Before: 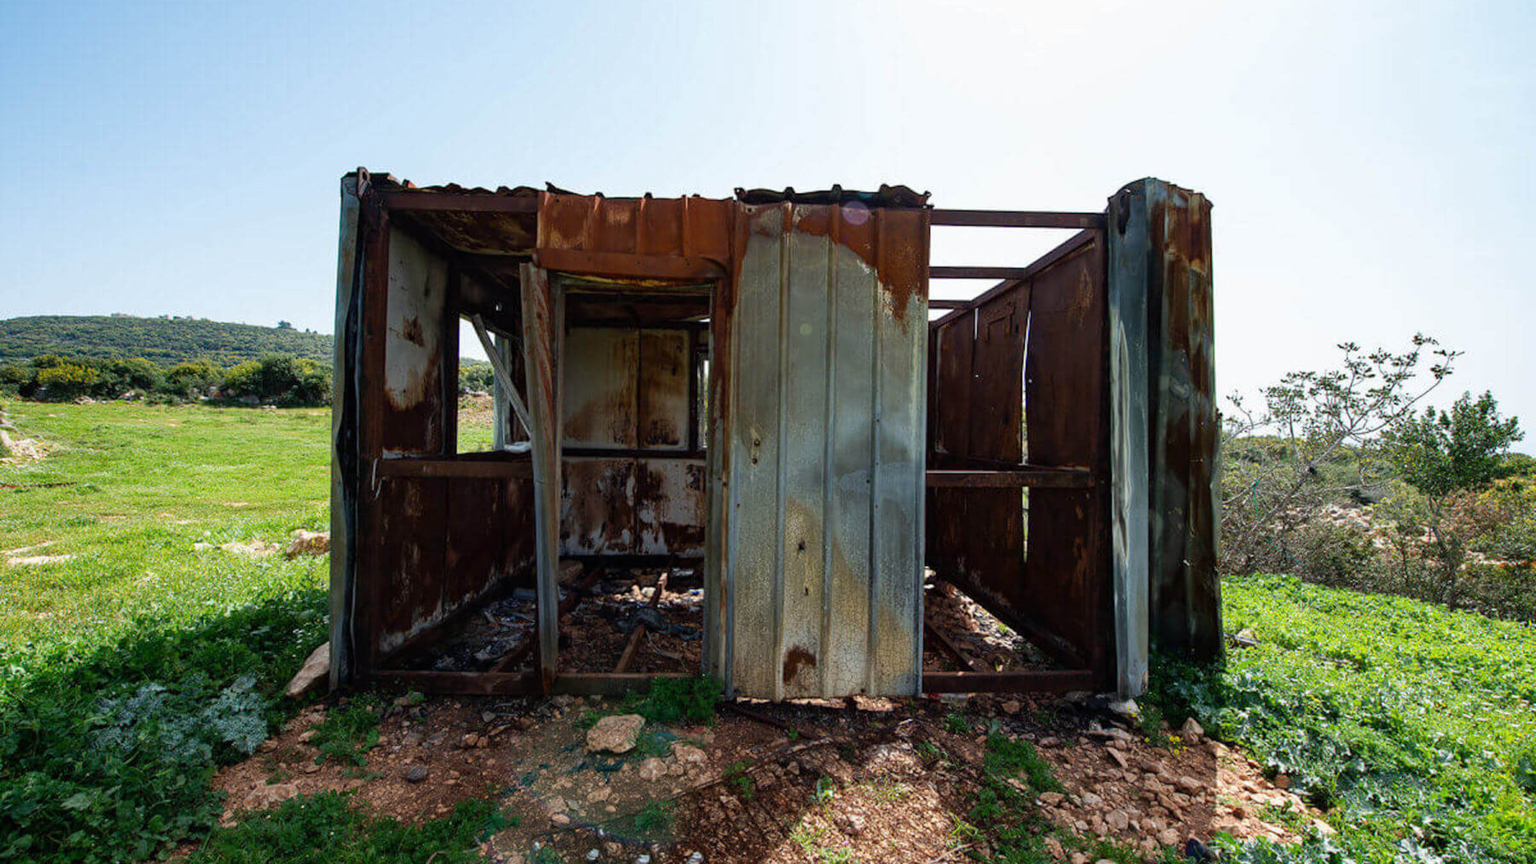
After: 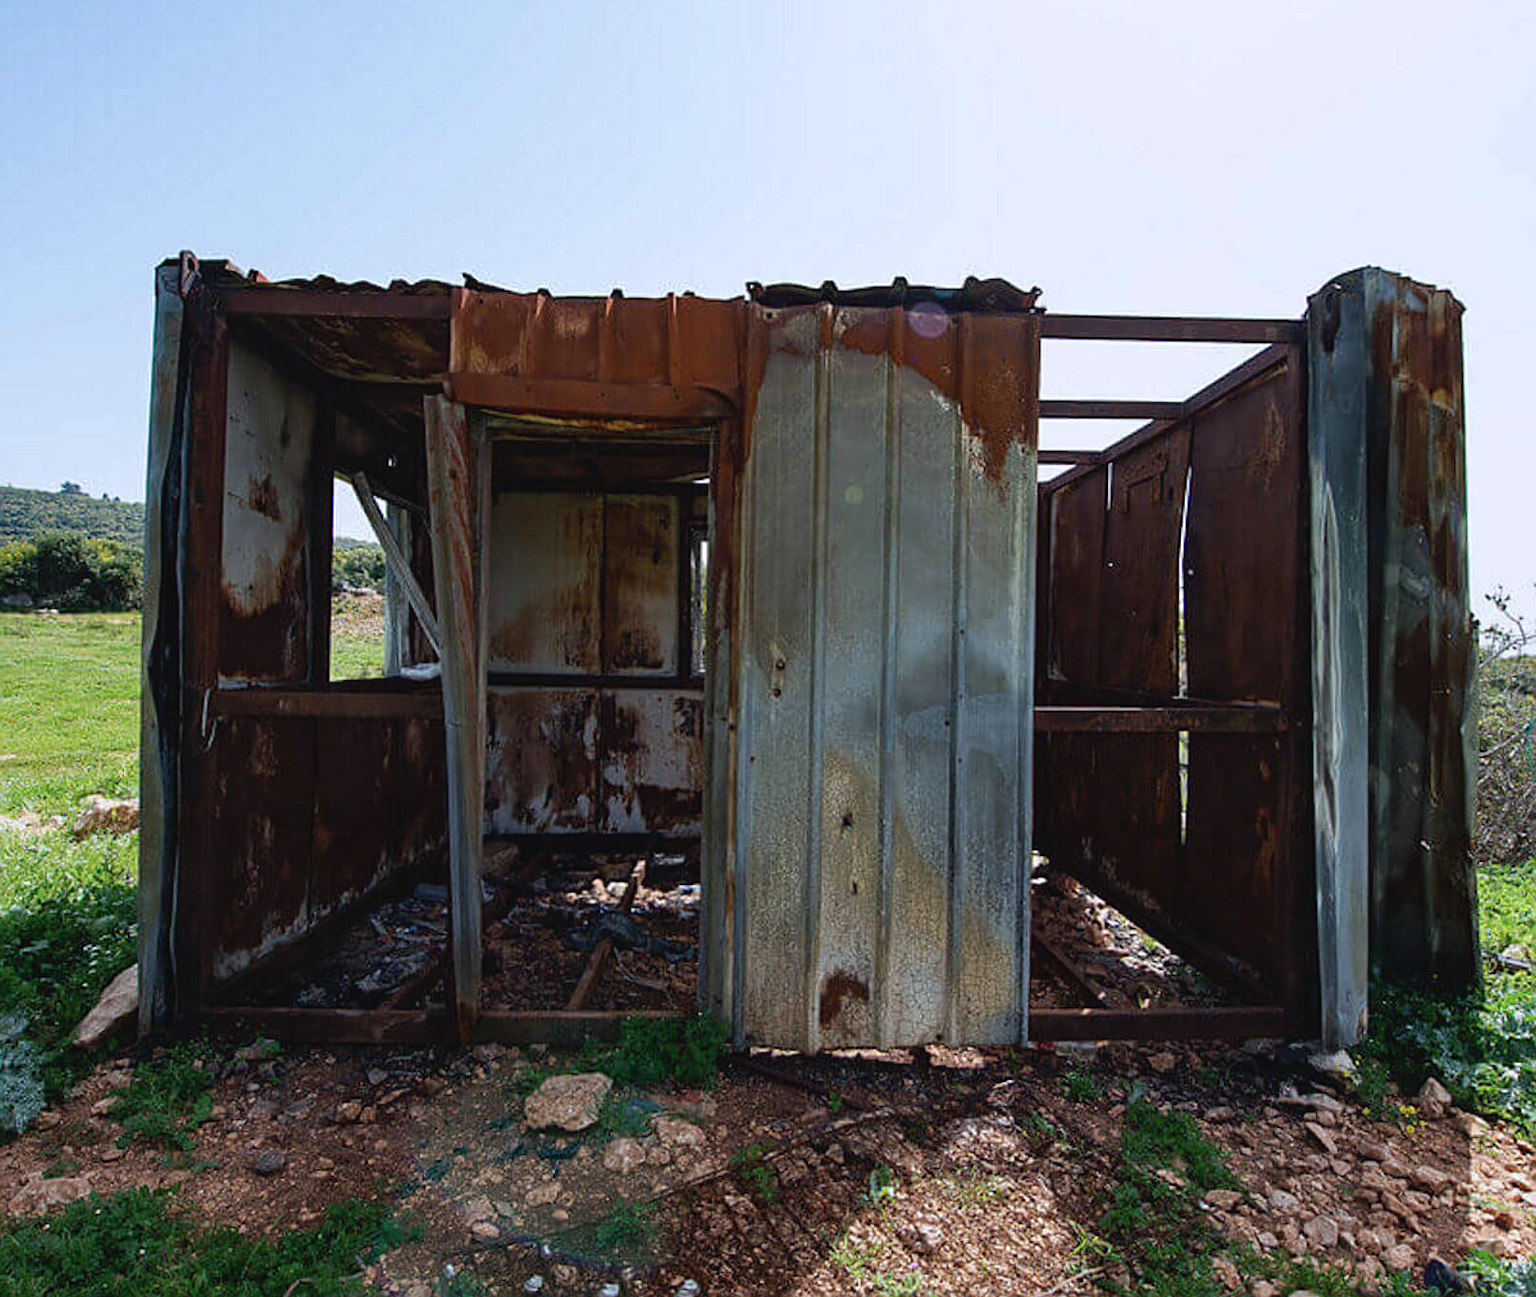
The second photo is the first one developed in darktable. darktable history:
sharpen: on, module defaults
contrast brightness saturation: contrast -0.076, brightness -0.03, saturation -0.105
color calibration: illuminant as shot in camera, x 0.358, y 0.373, temperature 4628.91 K, saturation algorithm version 1 (2020)
crop and rotate: left 15.478%, right 17.908%
